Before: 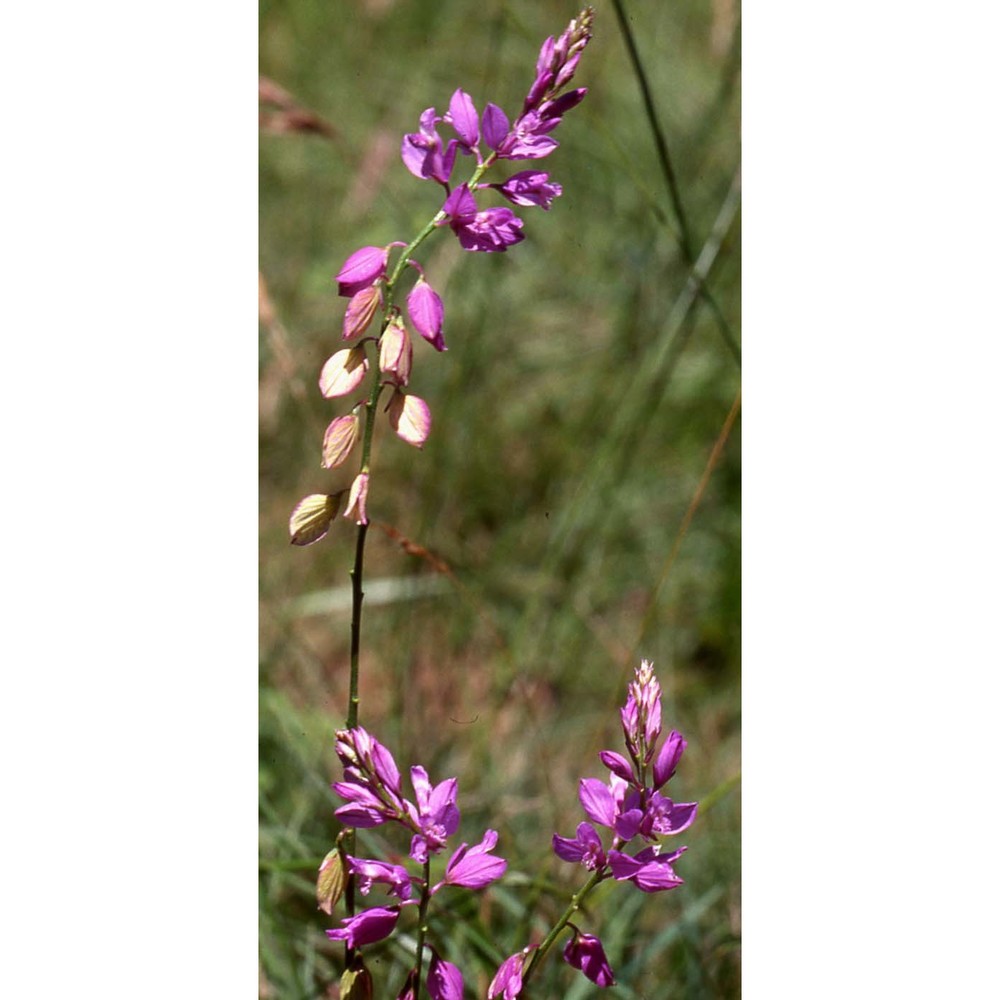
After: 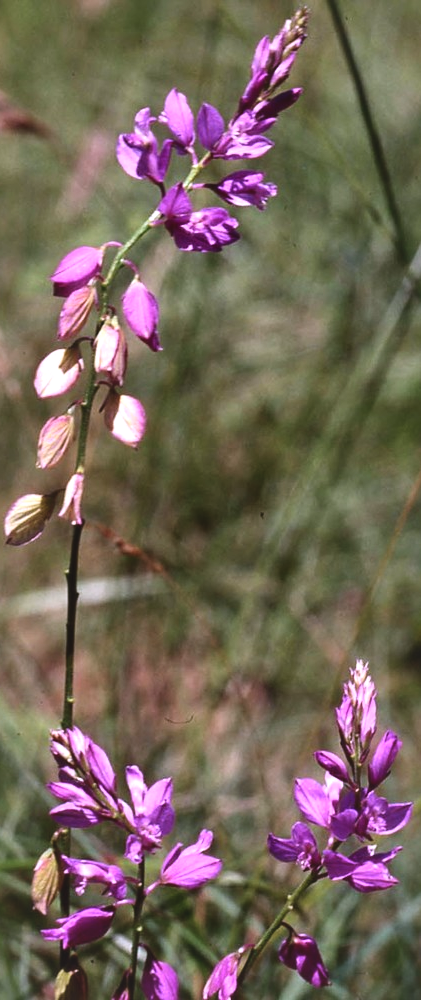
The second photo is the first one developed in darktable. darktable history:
white balance: red 1.042, blue 1.17
local contrast: mode bilateral grid, contrast 25, coarseness 60, detail 151%, midtone range 0.2
crop: left 28.583%, right 29.231%
exposure: black level correction -0.015, compensate highlight preservation false
